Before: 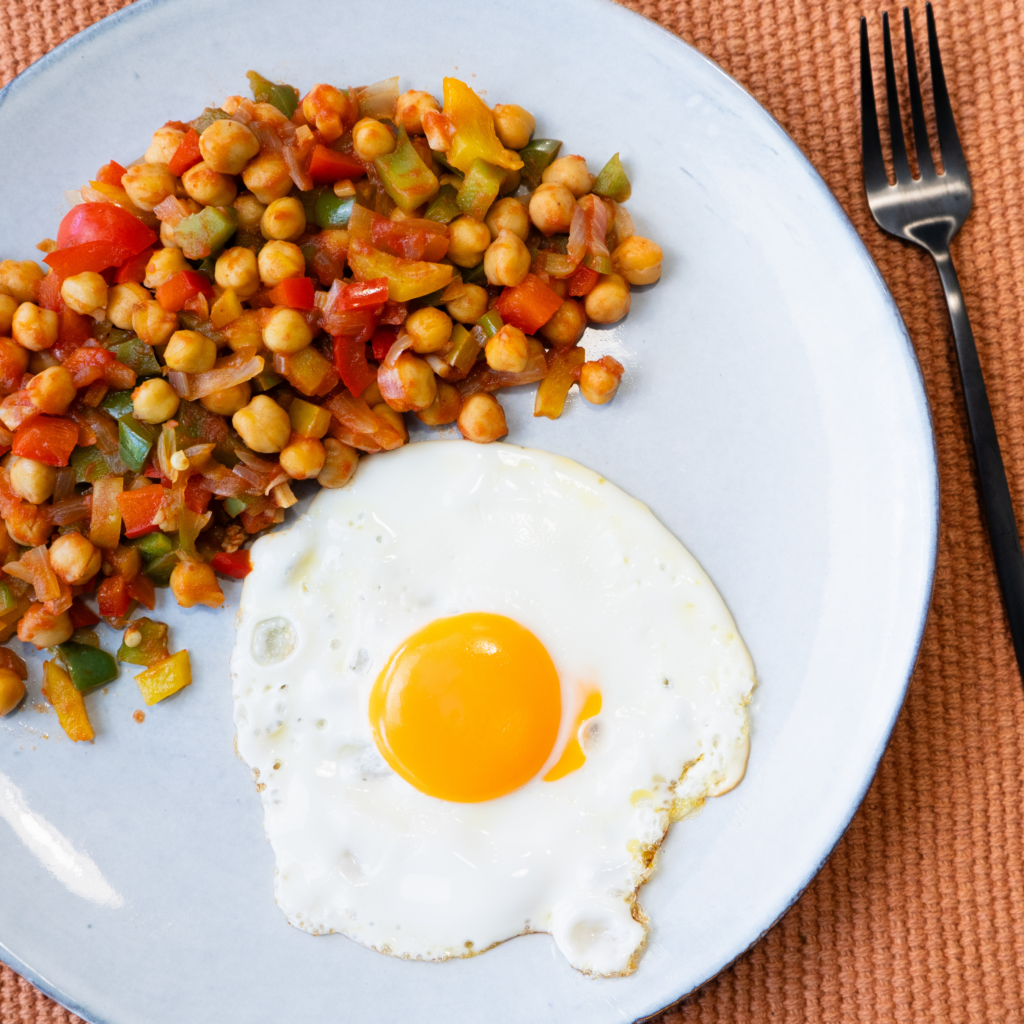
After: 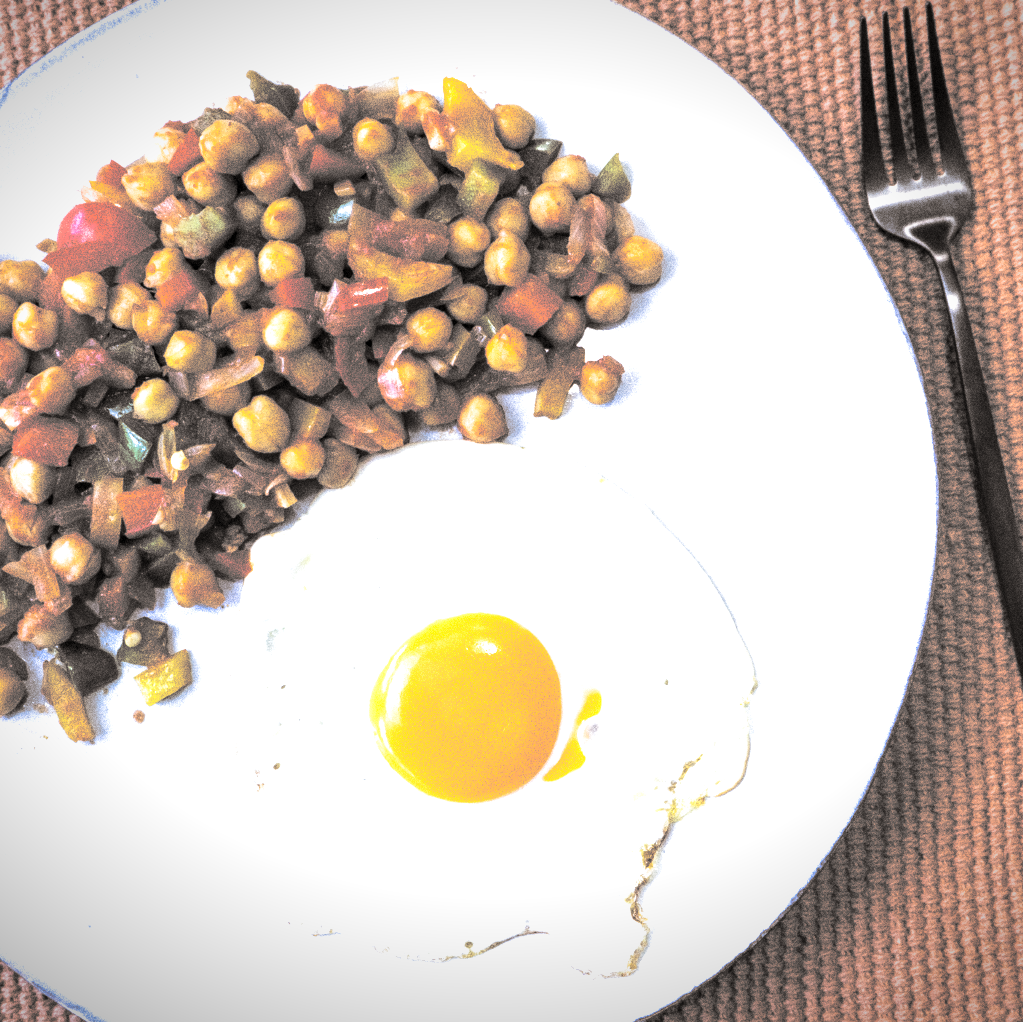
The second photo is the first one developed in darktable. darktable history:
local contrast: on, module defaults
grain: coarseness 14.49 ISO, strength 48.04%, mid-tones bias 35%
crop: top 0.05%, bottom 0.098%
white balance: red 0.948, green 1.02, blue 1.176
split-toning: shadows › hue 26°, shadows › saturation 0.09, highlights › hue 40°, highlights › saturation 0.18, balance -63, compress 0%
vignetting: fall-off start 97.23%, saturation -0.024, center (-0.033, -0.042), width/height ratio 1.179, unbound false
exposure: black level correction 0, exposure 0.7 EV, compensate highlight preservation false
